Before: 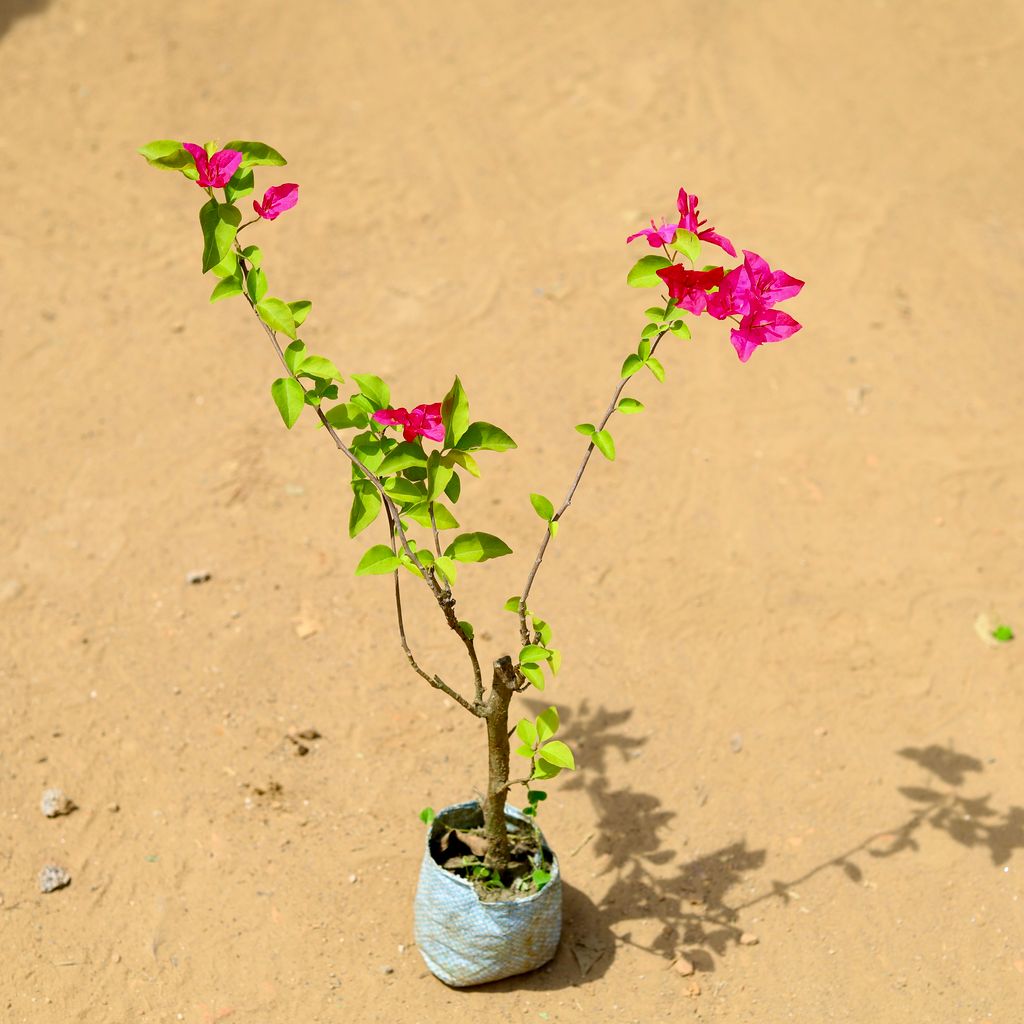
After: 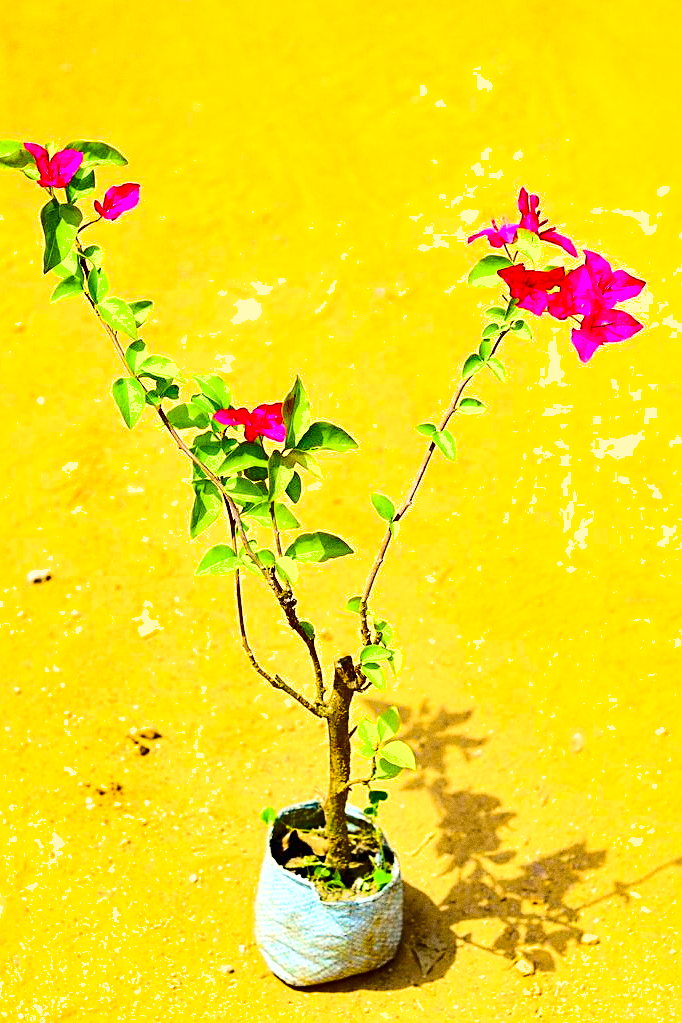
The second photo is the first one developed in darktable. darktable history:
crop and rotate: left 15.546%, right 17.787%
grain: coarseness 0.09 ISO
sharpen: on, module defaults
color balance rgb: contrast -10%
tone curve: curves: ch0 [(0, 0.011) (0.104, 0.085) (0.236, 0.234) (0.398, 0.507) (0.498, 0.621) (0.65, 0.757) (0.835, 0.883) (1, 0.961)]; ch1 [(0, 0) (0.353, 0.344) (0.43, 0.401) (0.479, 0.476) (0.502, 0.502) (0.54, 0.542) (0.602, 0.613) (0.638, 0.668) (0.693, 0.727) (1, 1)]; ch2 [(0, 0) (0.34, 0.314) (0.434, 0.43) (0.5, 0.506) (0.521, 0.54) (0.54, 0.56) (0.595, 0.613) (0.644, 0.729) (1, 1)], color space Lab, independent channels, preserve colors none
shadows and highlights: shadows 60, soften with gaussian
exposure: black level correction 0, exposure 1.3 EV, compensate exposure bias true, compensate highlight preservation false
